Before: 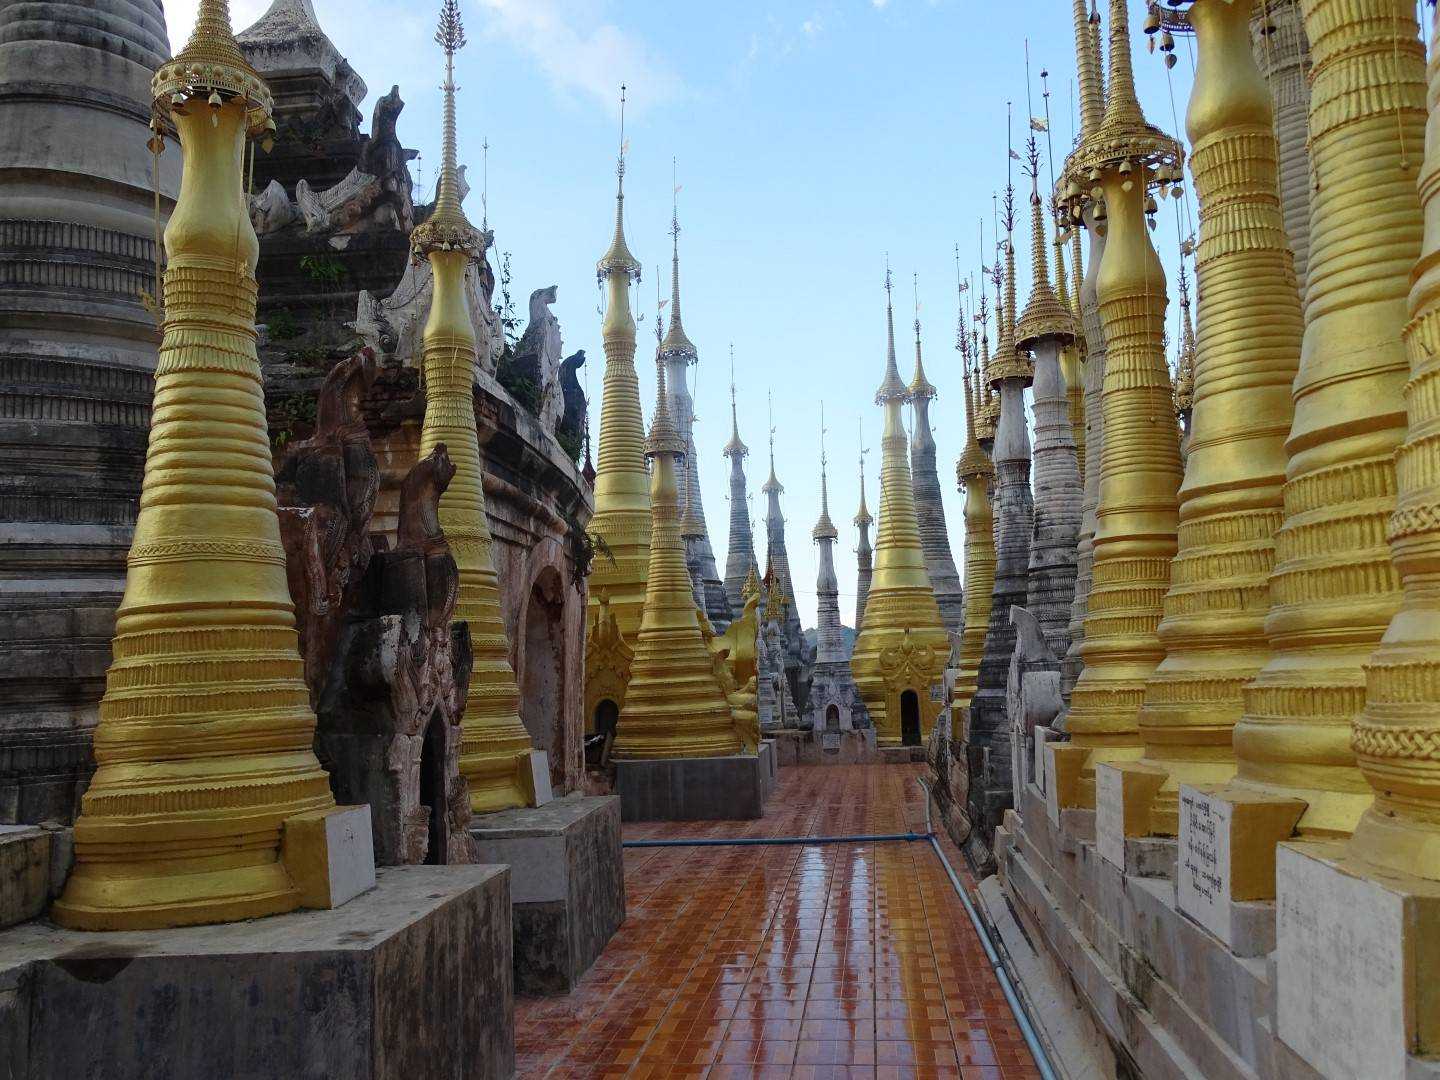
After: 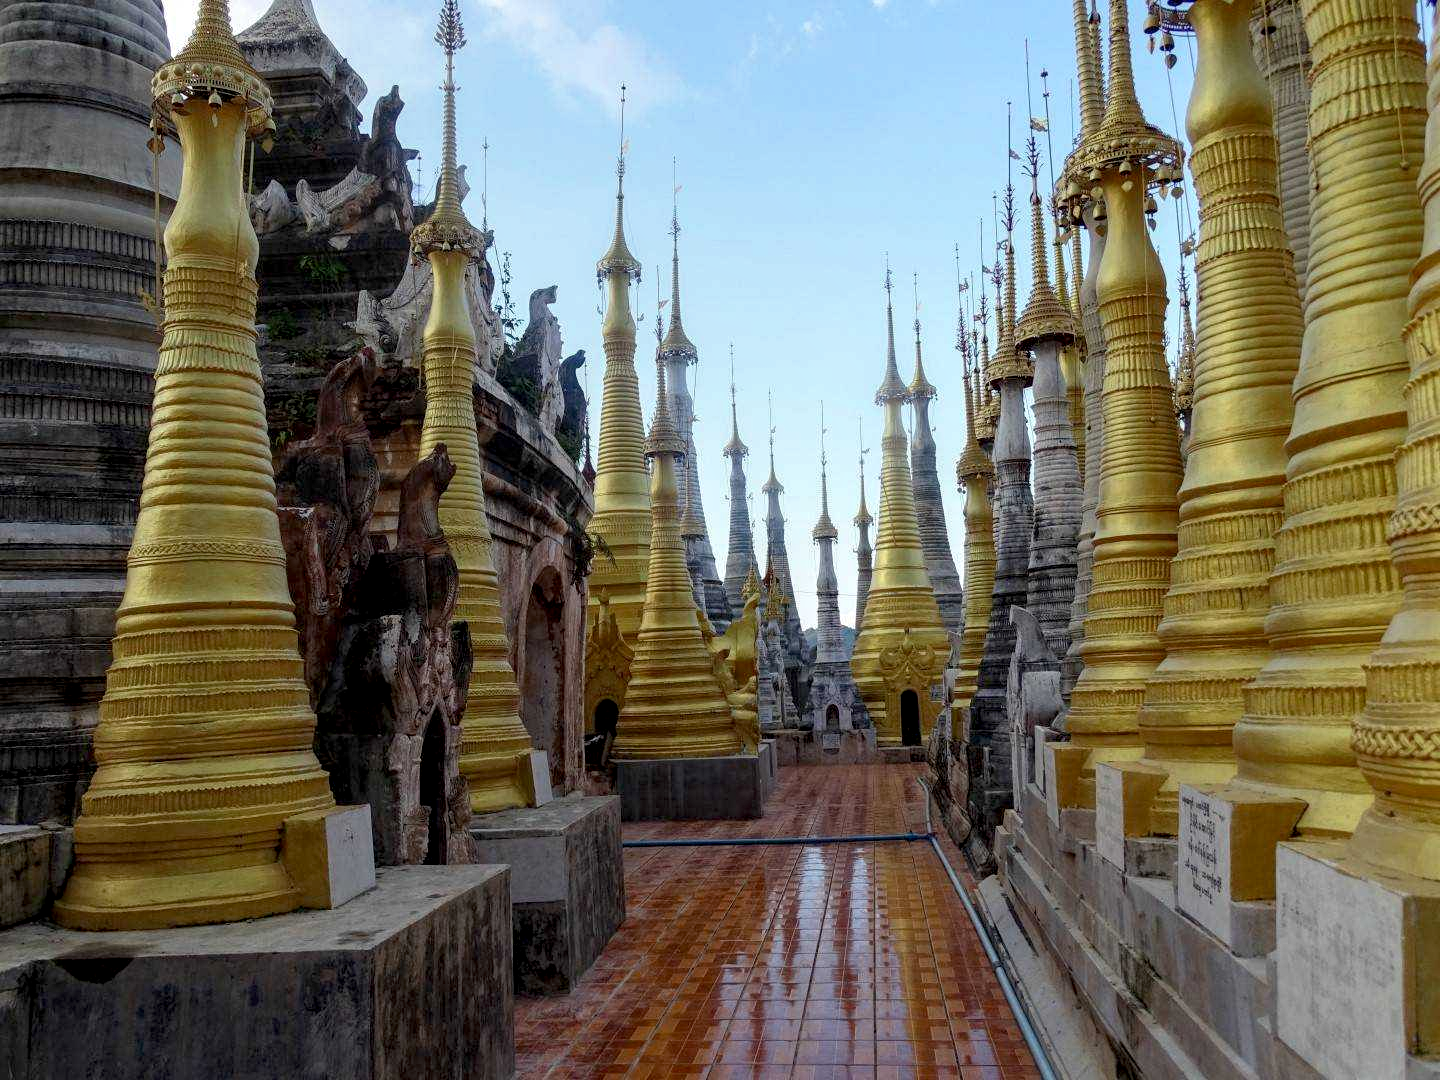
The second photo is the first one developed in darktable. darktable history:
exposure: black level correction 0.005, exposure 0.001 EV, compensate highlight preservation false
local contrast: on, module defaults
